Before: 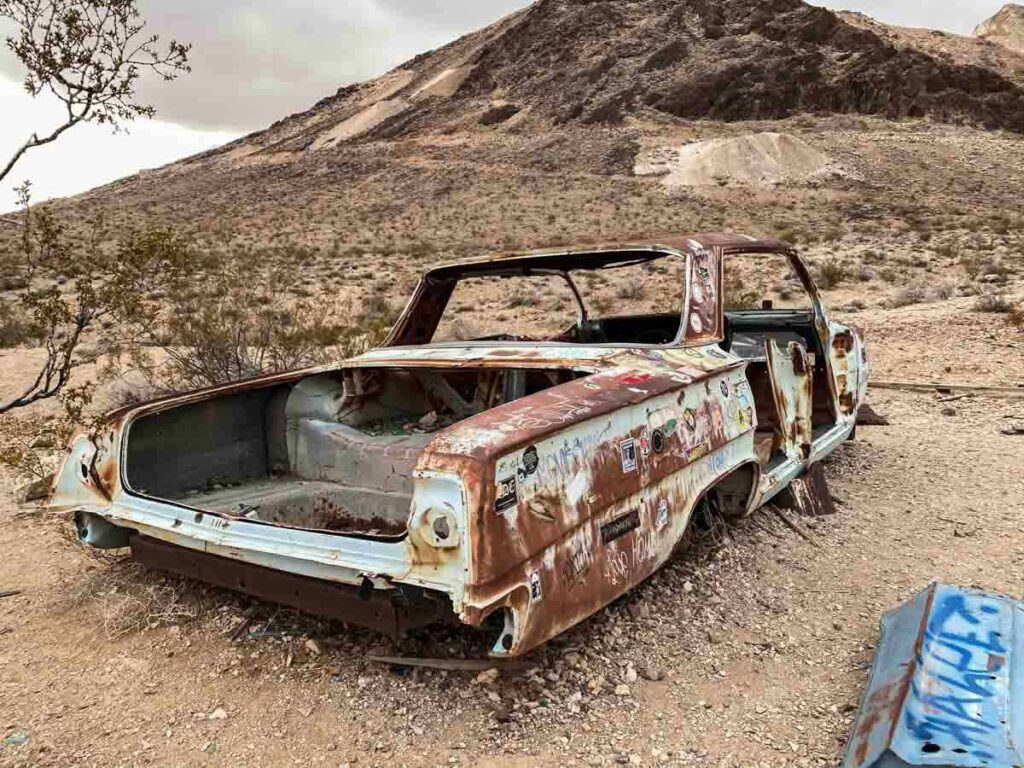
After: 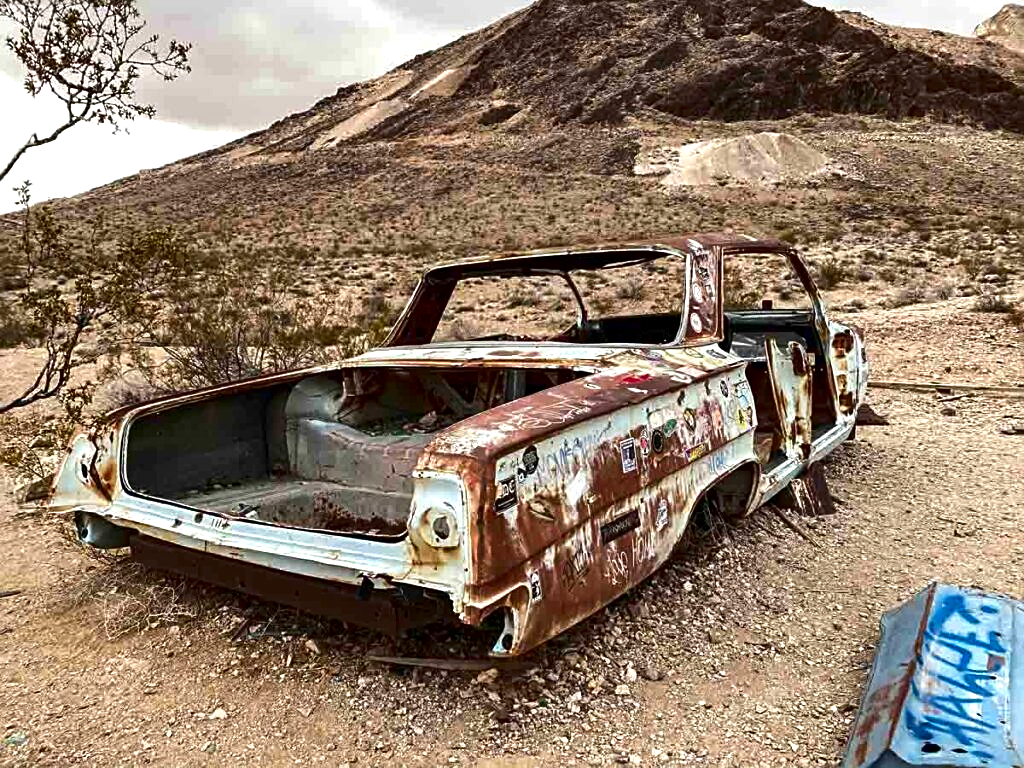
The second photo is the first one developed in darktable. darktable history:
sharpen: on, module defaults
exposure: exposure 0.367 EV, compensate highlight preservation false
contrast brightness saturation: brightness -0.2, saturation 0.08
